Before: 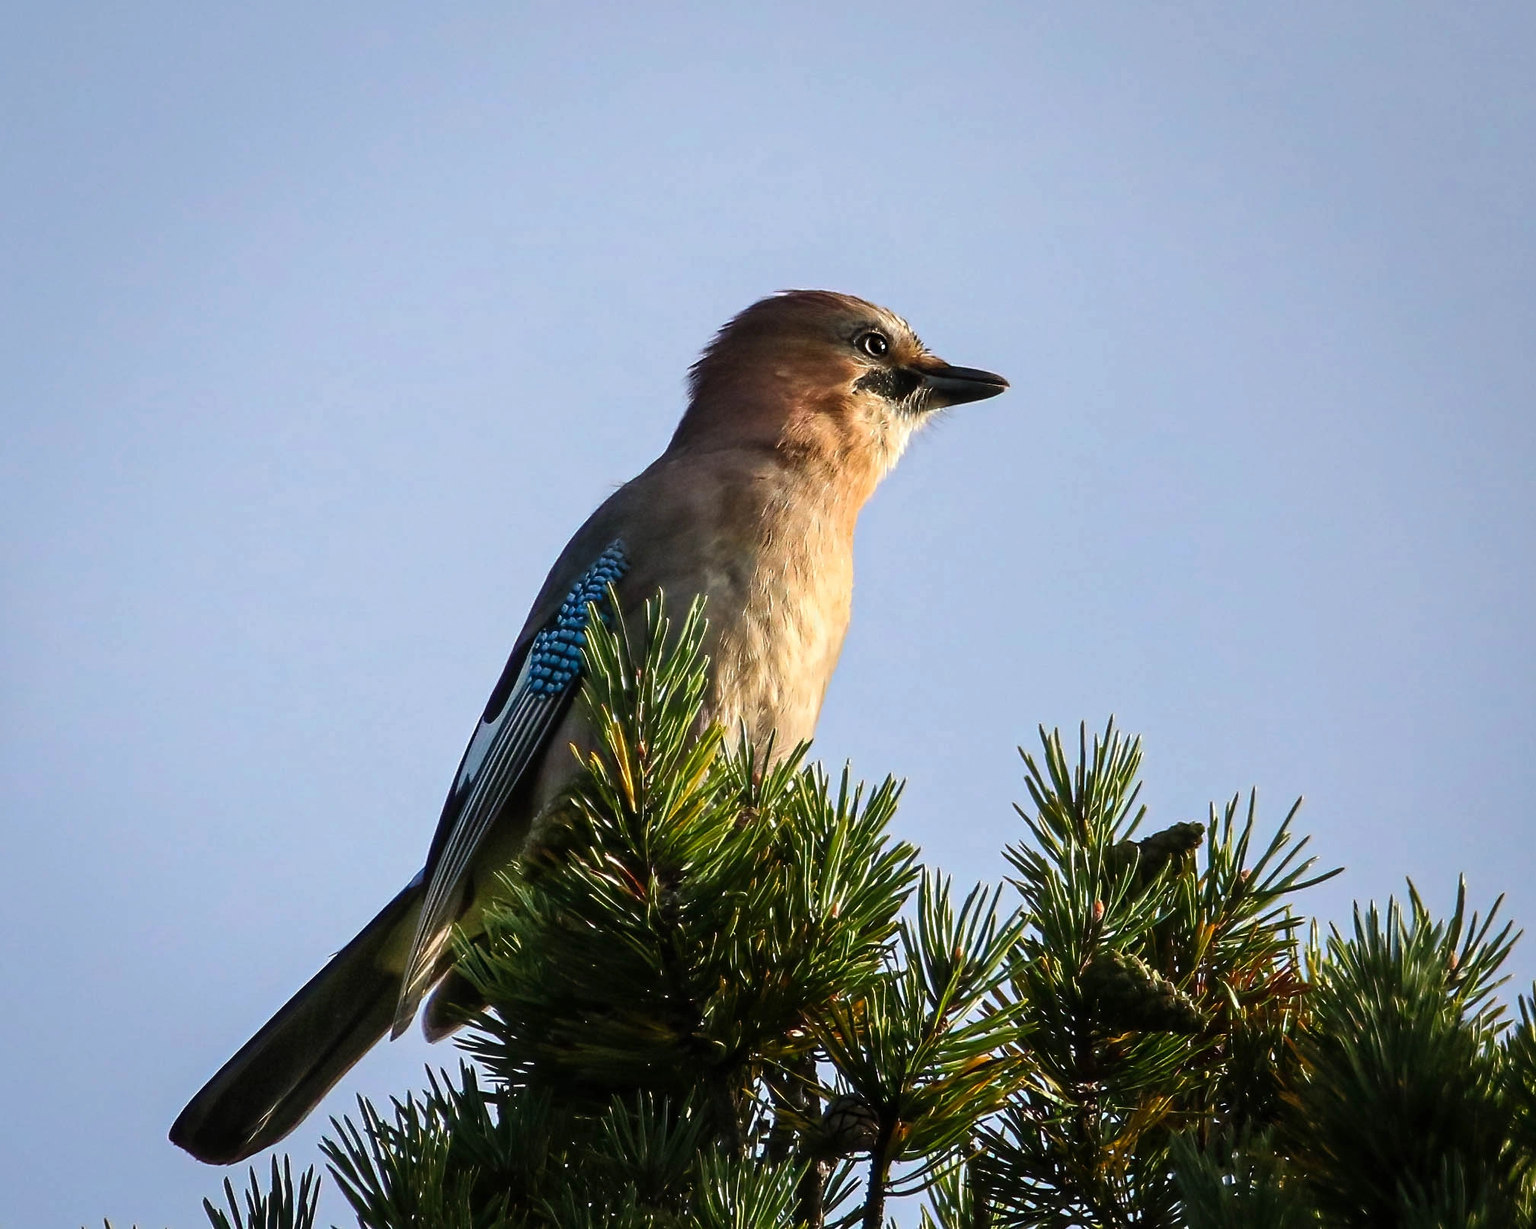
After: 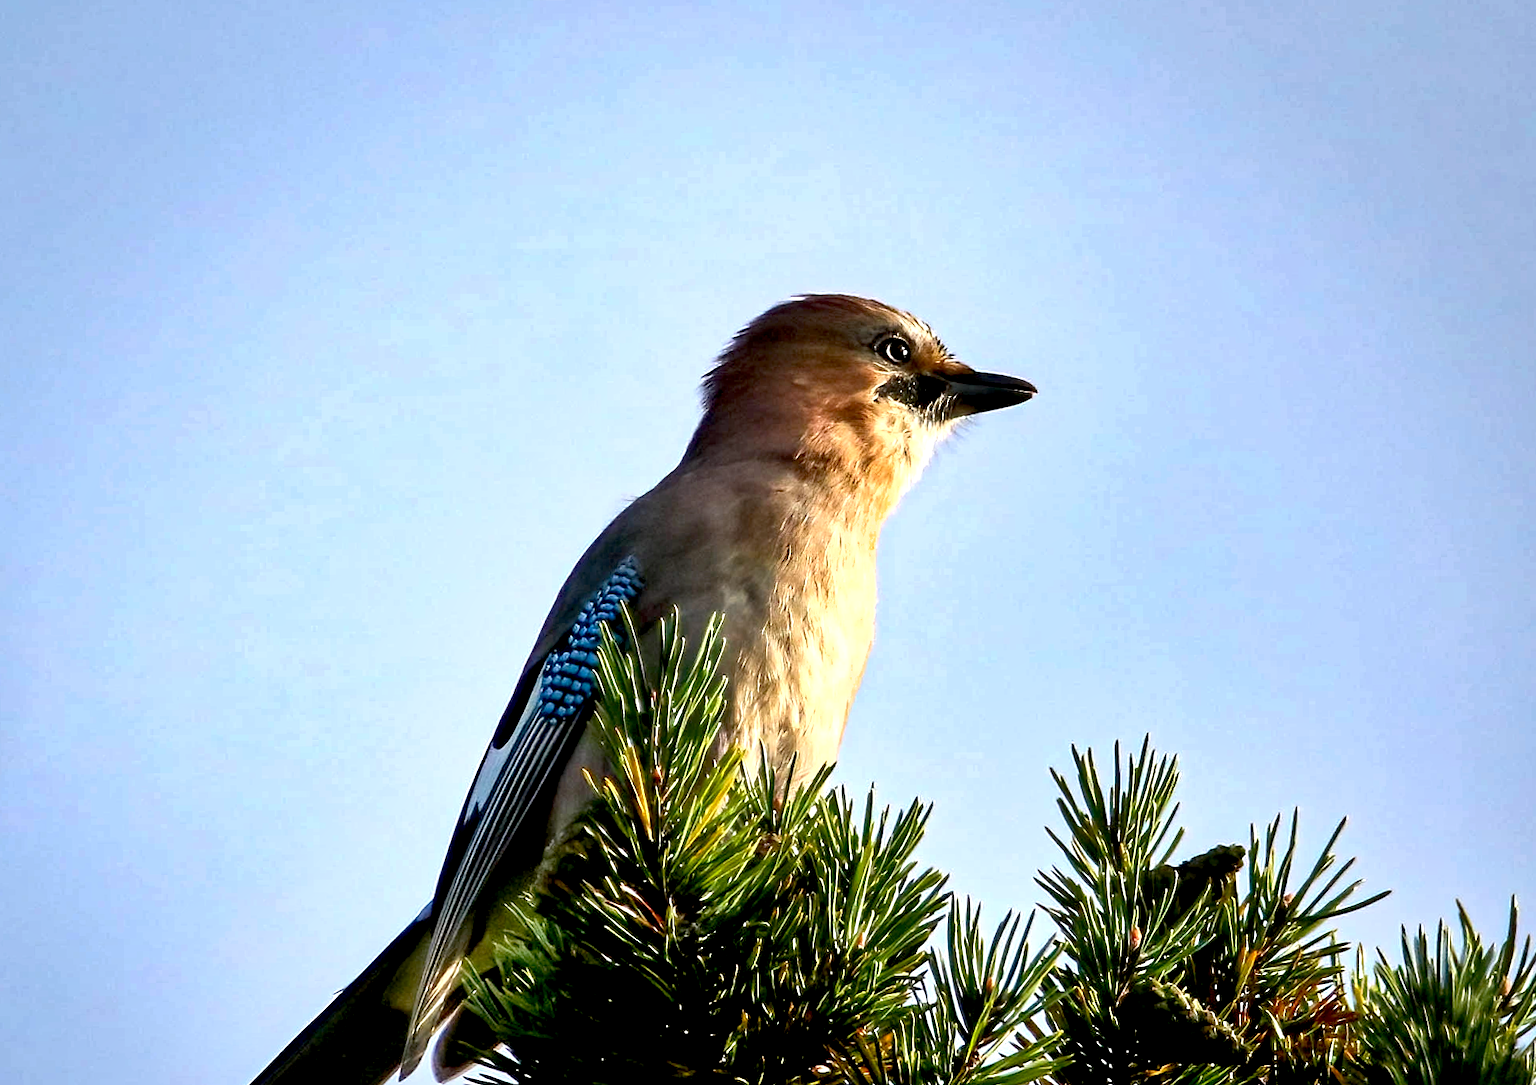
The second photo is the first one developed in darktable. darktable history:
shadows and highlights: shadows 39.94, highlights -53.98, low approximation 0.01, soften with gaussian
exposure: black level correction 0.012, exposure 0.694 EV, compensate highlight preservation false
crop and rotate: angle 0.582°, left 0.202%, right 2.631%, bottom 14.23%
